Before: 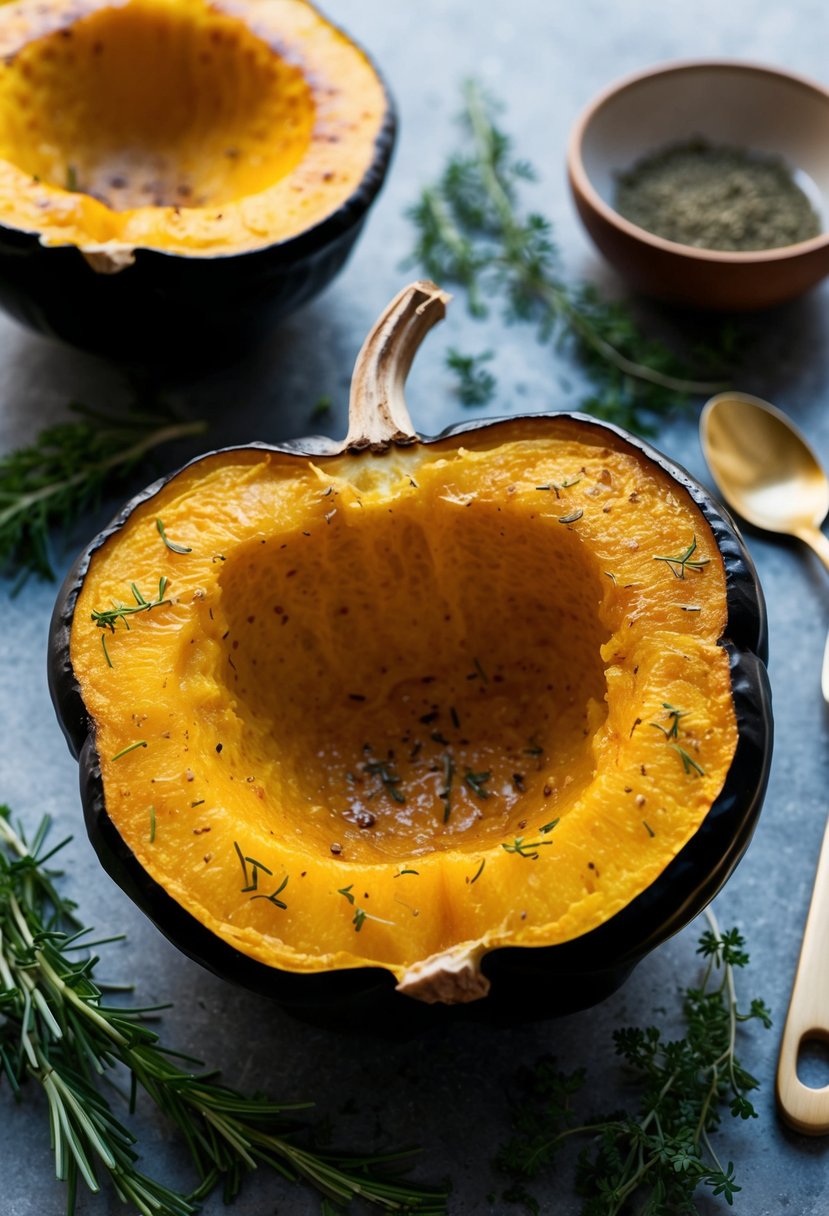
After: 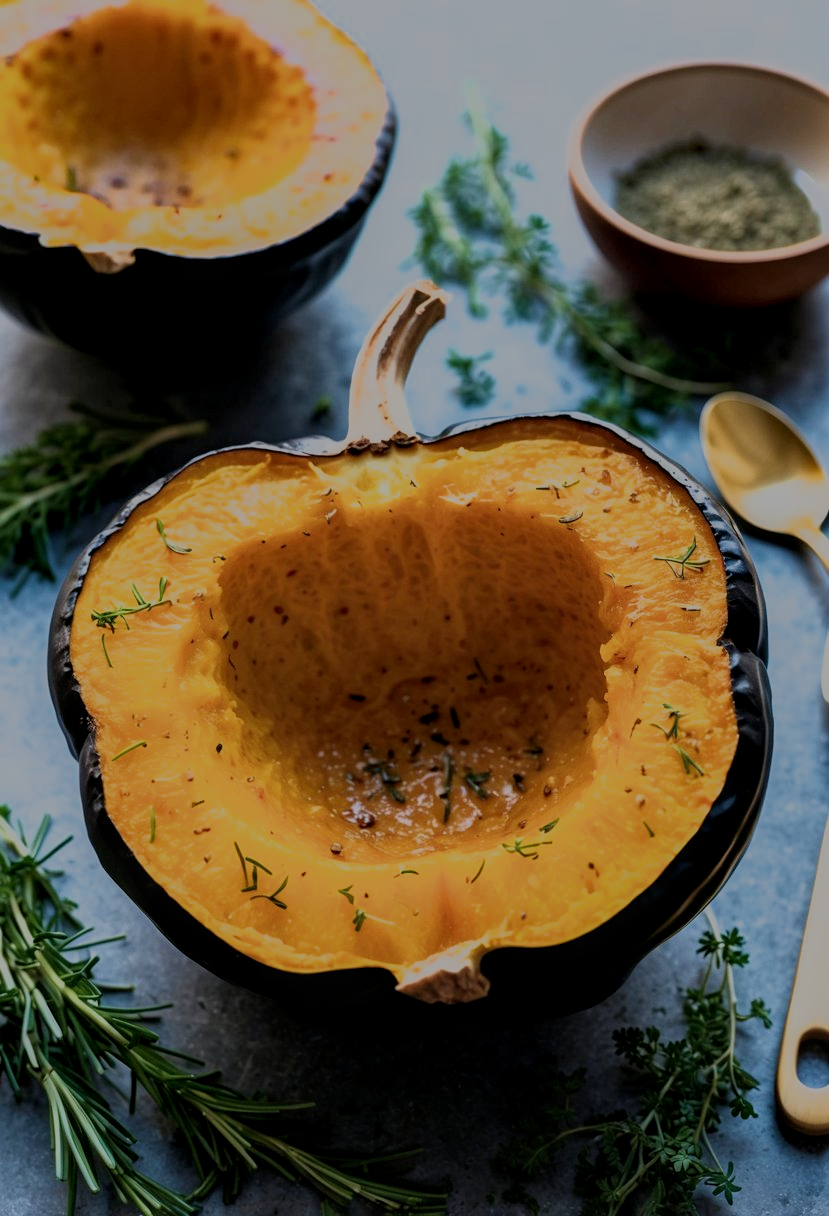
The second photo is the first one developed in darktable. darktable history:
filmic rgb: black relative exposure -13.06 EV, white relative exposure 4.06 EV, target white luminance 85.093%, hardness 6.3, latitude 41.16%, contrast 0.868, shadows ↔ highlights balance 7.92%
exposure: compensate highlight preservation false
local contrast: on, module defaults
velvia: on, module defaults
